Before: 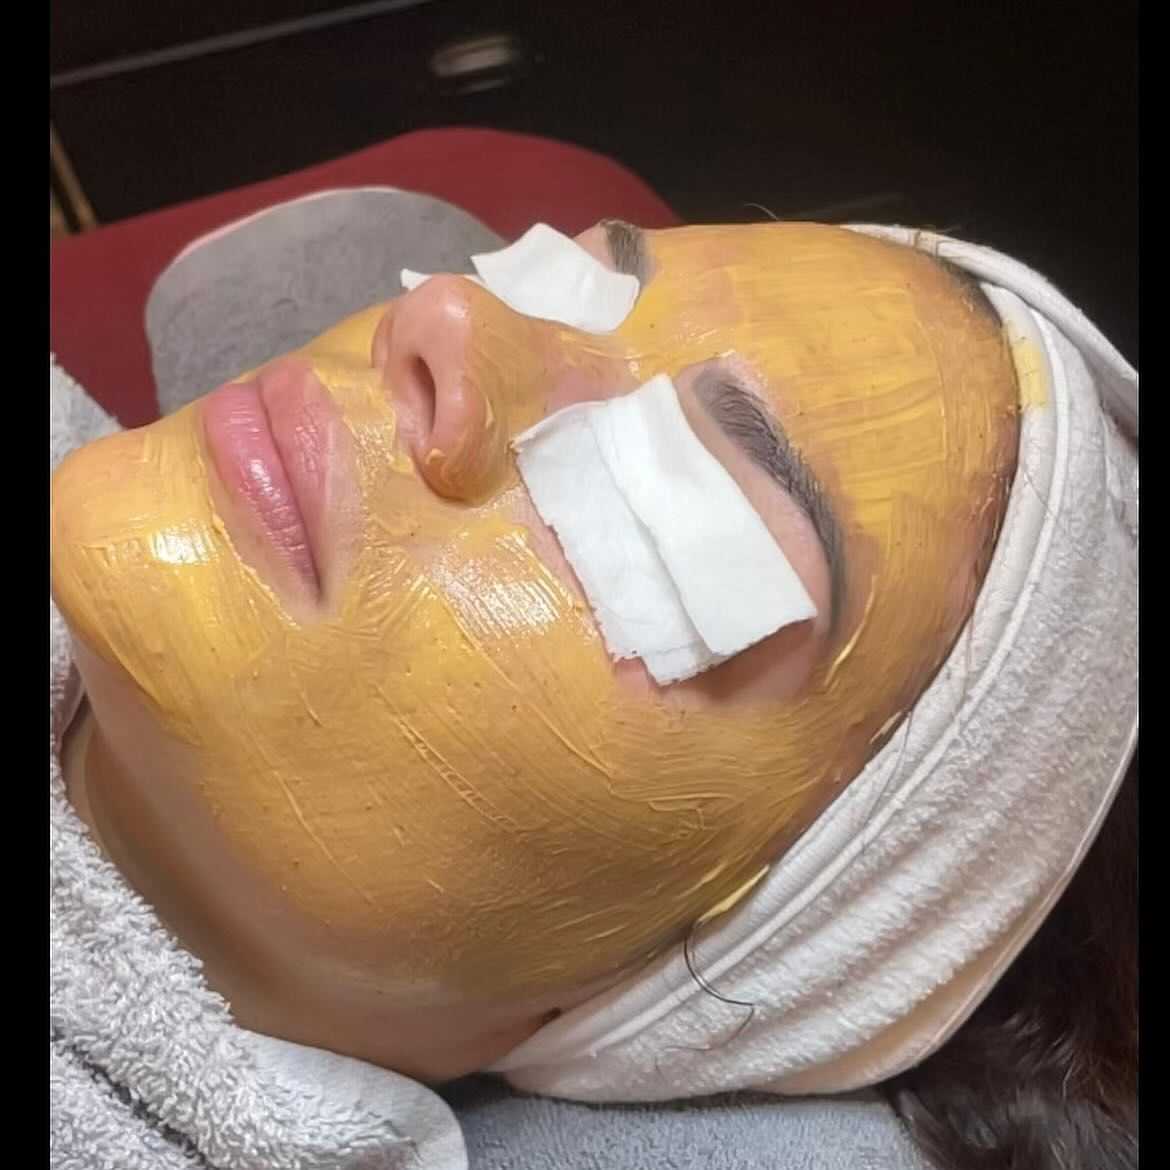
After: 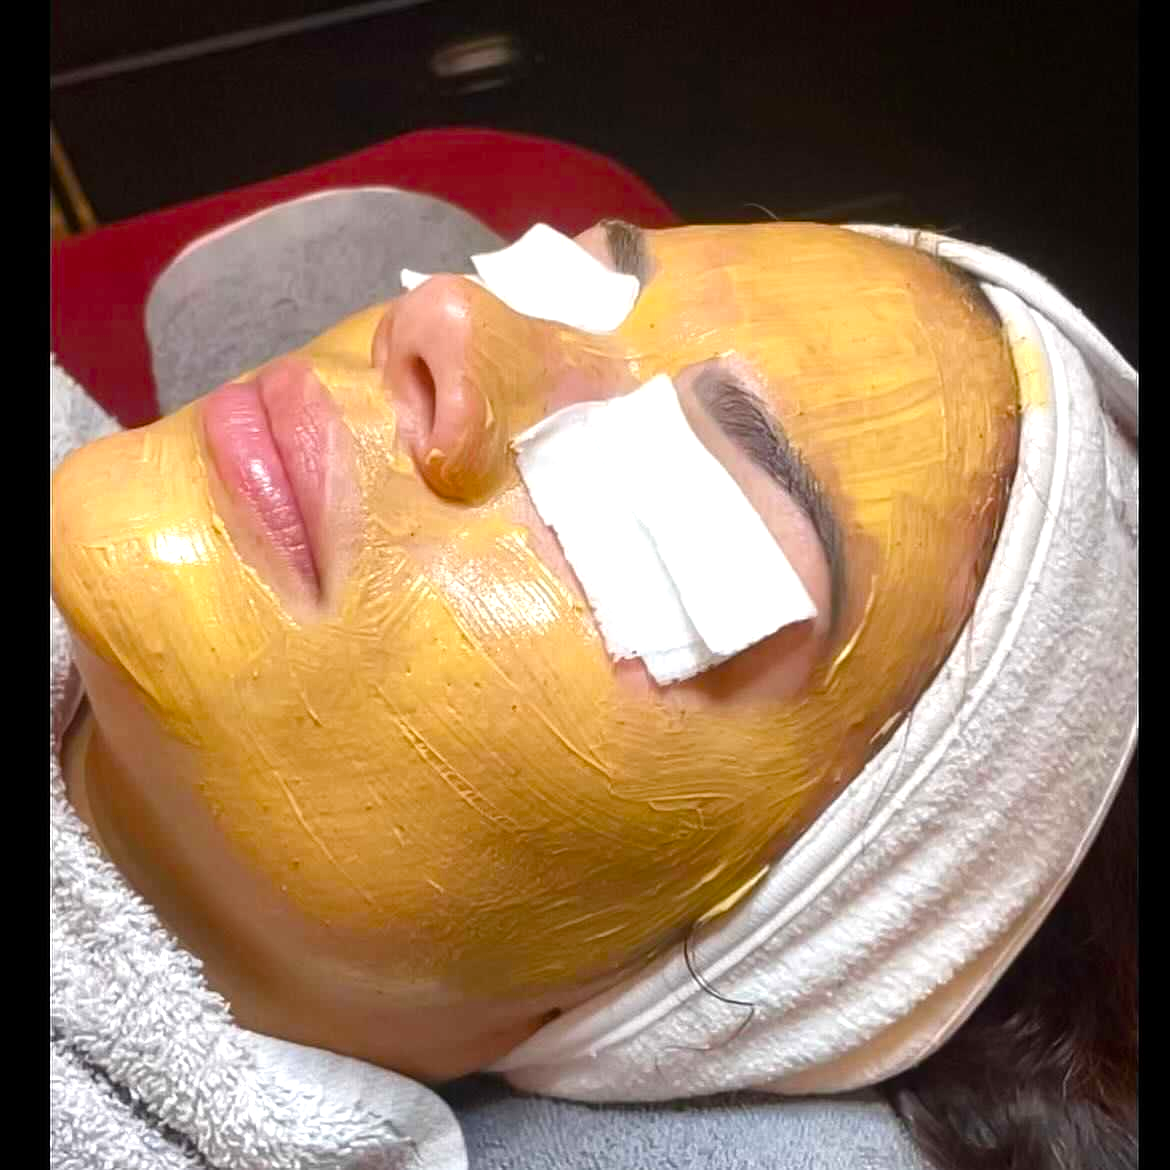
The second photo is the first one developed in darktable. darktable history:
color balance rgb: perceptual saturation grading › mid-tones 6.33%, perceptual saturation grading › shadows 72.44%, perceptual brilliance grading › highlights 11.59%, contrast 5.05%
rgb curve: mode RGB, independent channels
